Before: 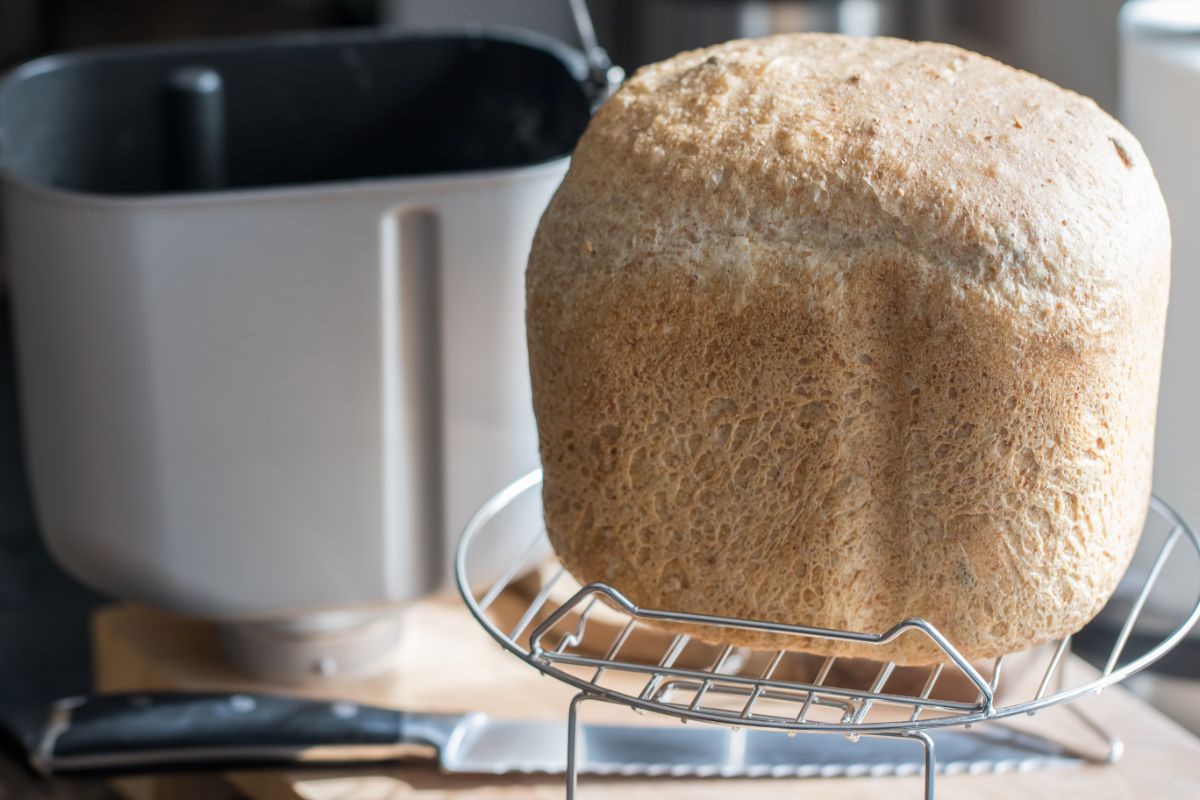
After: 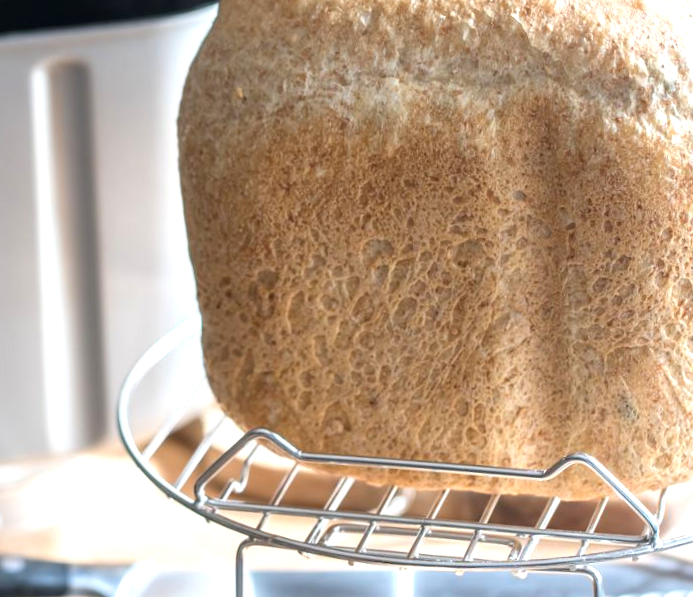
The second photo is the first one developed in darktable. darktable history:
crop and rotate: left 28.256%, top 17.734%, right 12.656%, bottom 3.573%
exposure: exposure 0.77 EV, compensate highlight preservation false
rotate and perspective: rotation -2°, crop left 0.022, crop right 0.978, crop top 0.049, crop bottom 0.951
